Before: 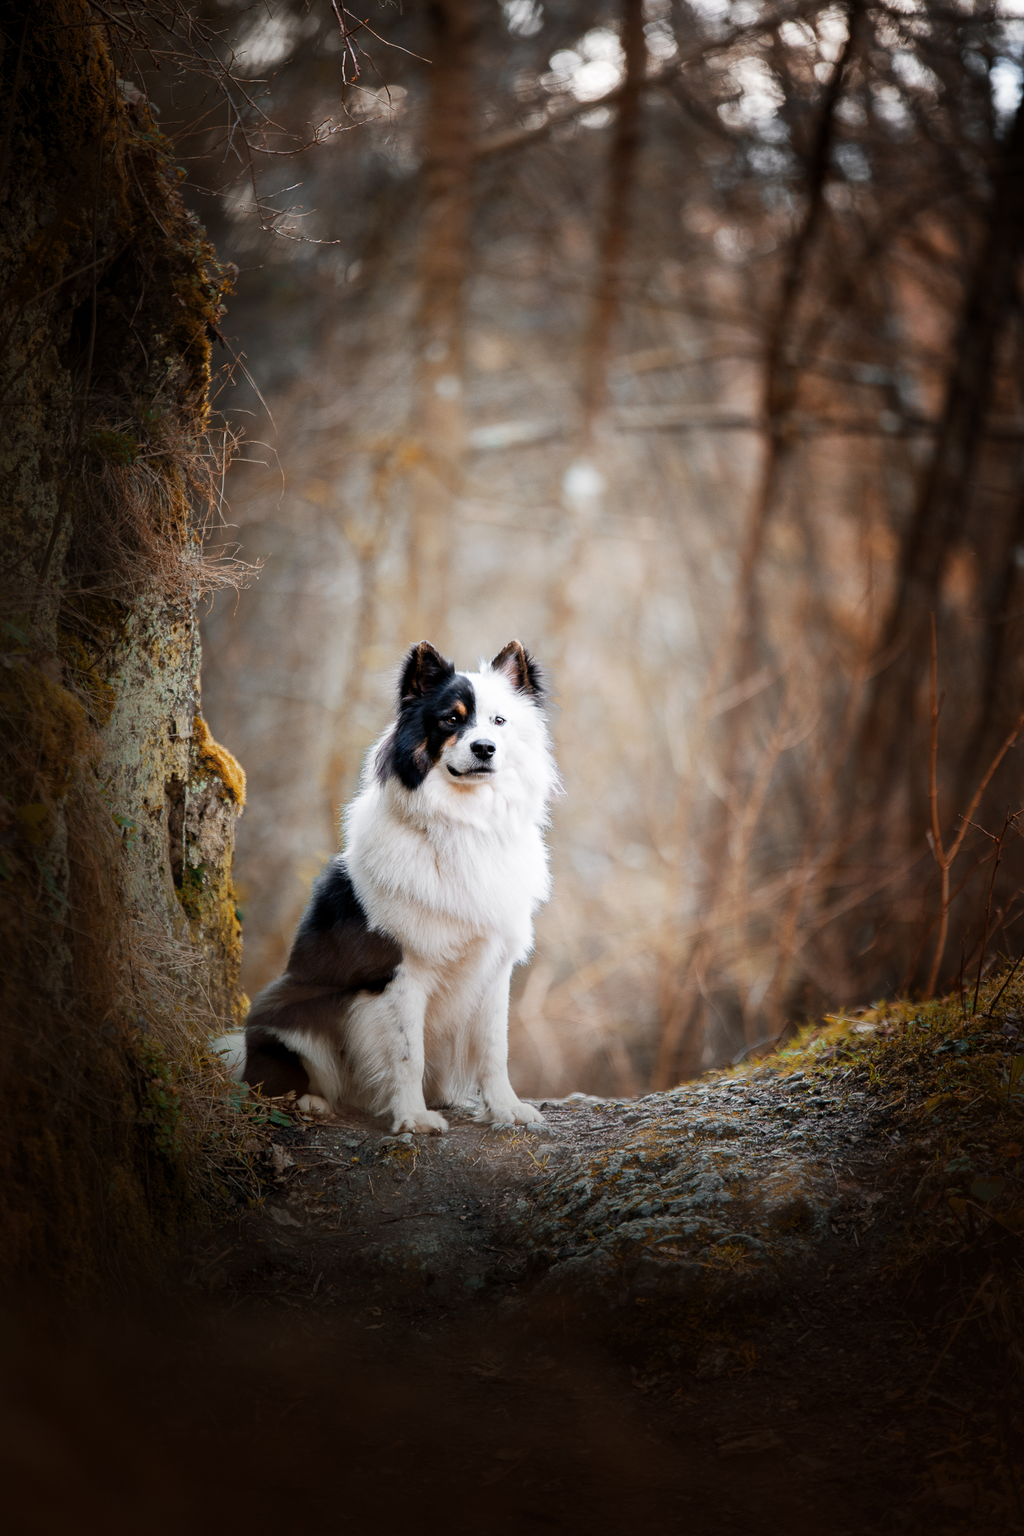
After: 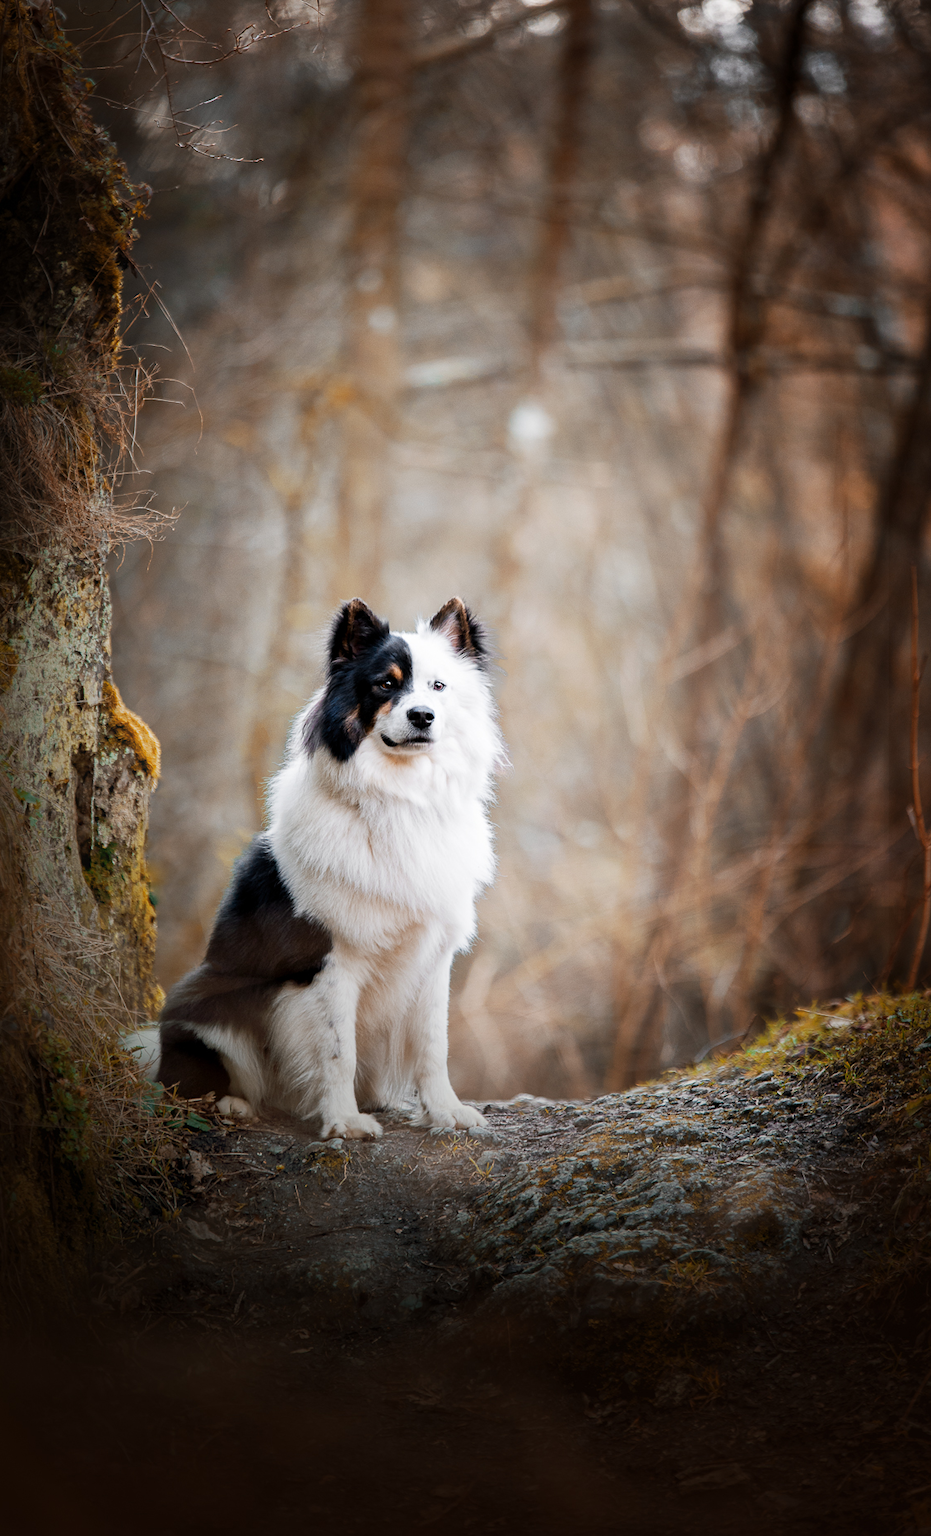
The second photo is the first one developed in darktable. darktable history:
crop: left 9.806%, top 6.283%, right 7.251%, bottom 2.572%
